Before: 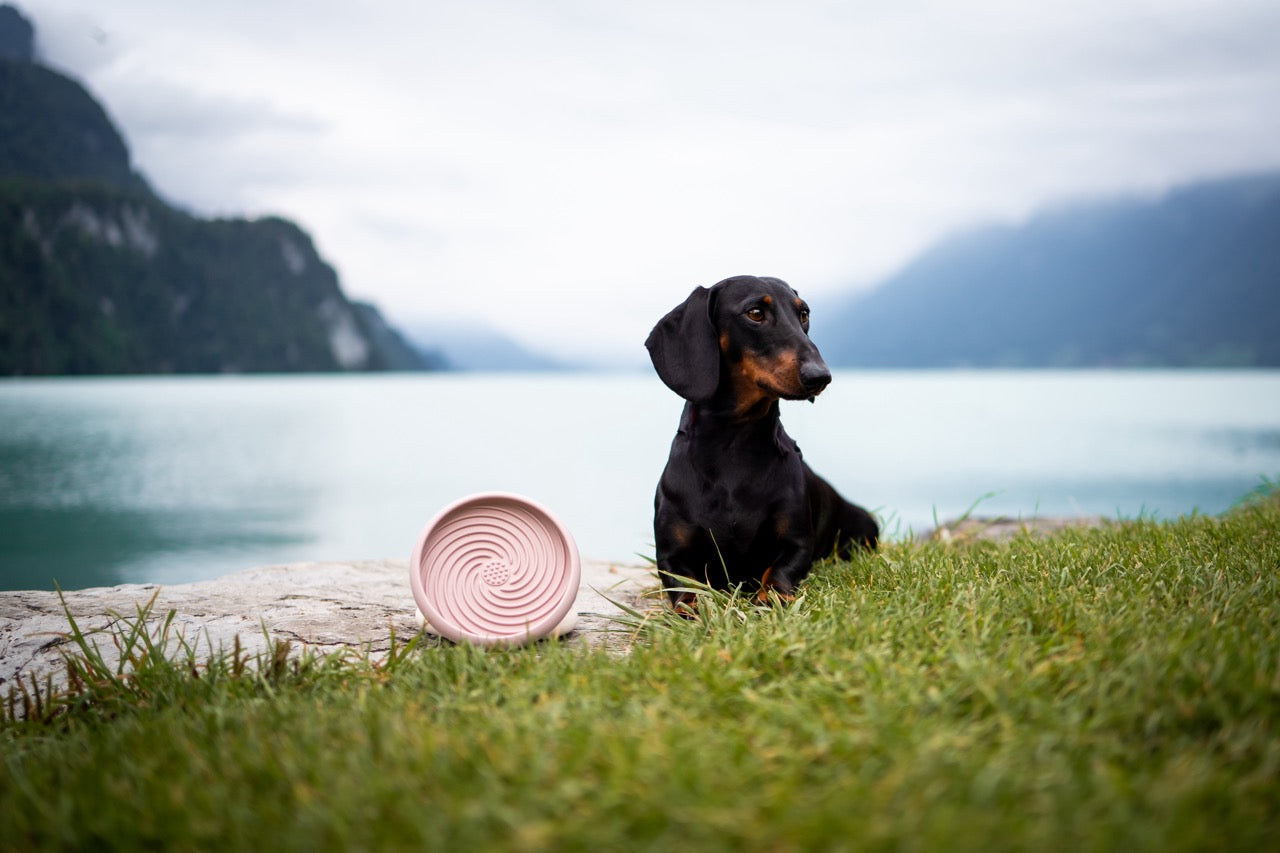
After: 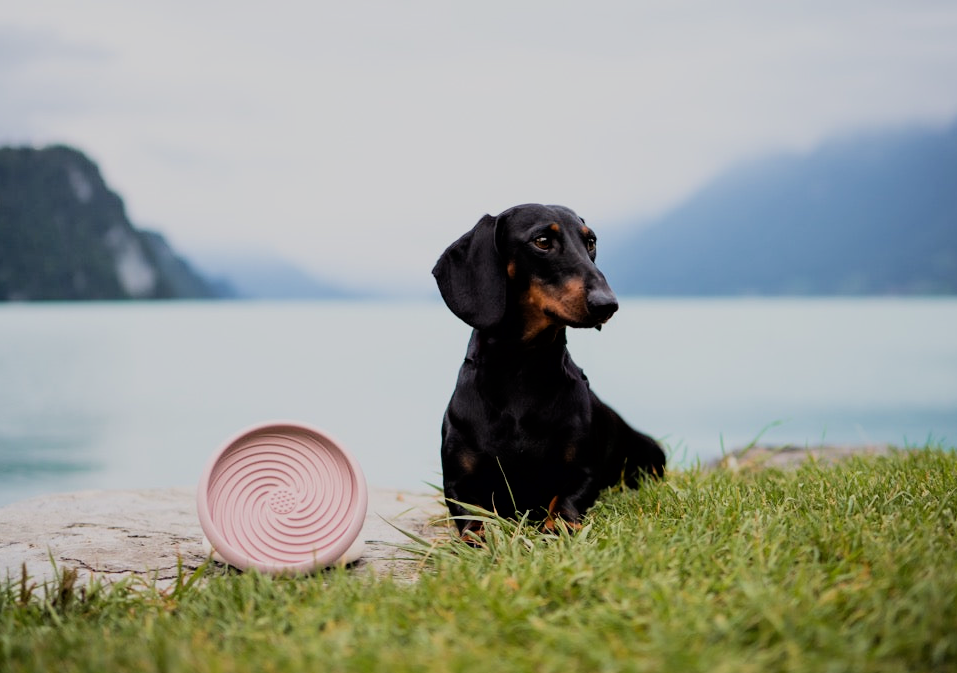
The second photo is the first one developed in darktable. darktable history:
crop: left 16.703%, top 8.505%, right 8.529%, bottom 12.502%
filmic rgb: black relative exposure -7.11 EV, white relative exposure 5.35 EV, hardness 3.02, color science v6 (2022)
